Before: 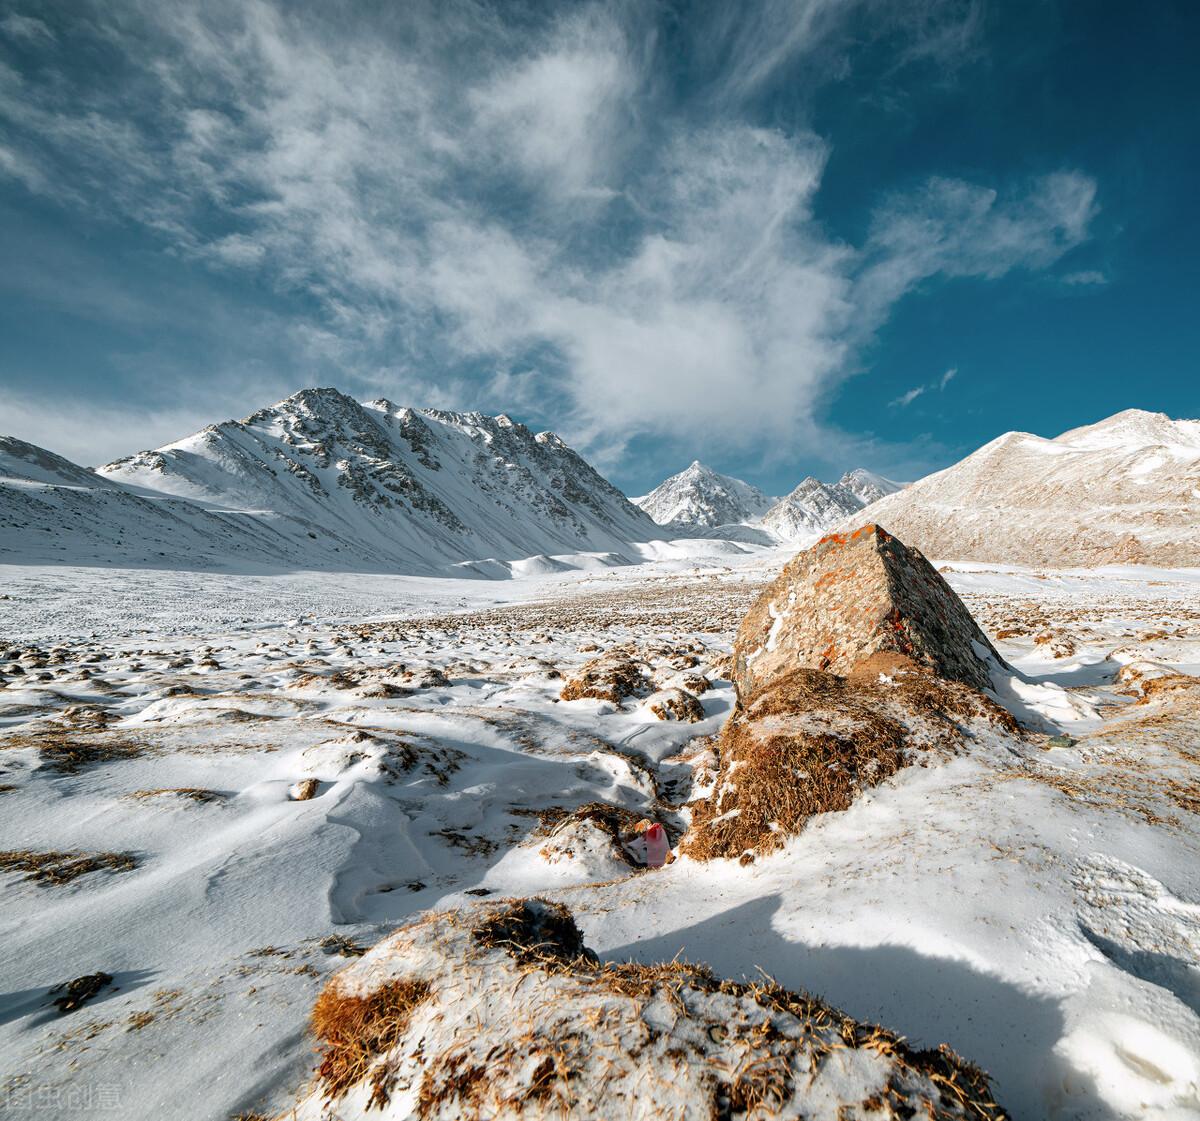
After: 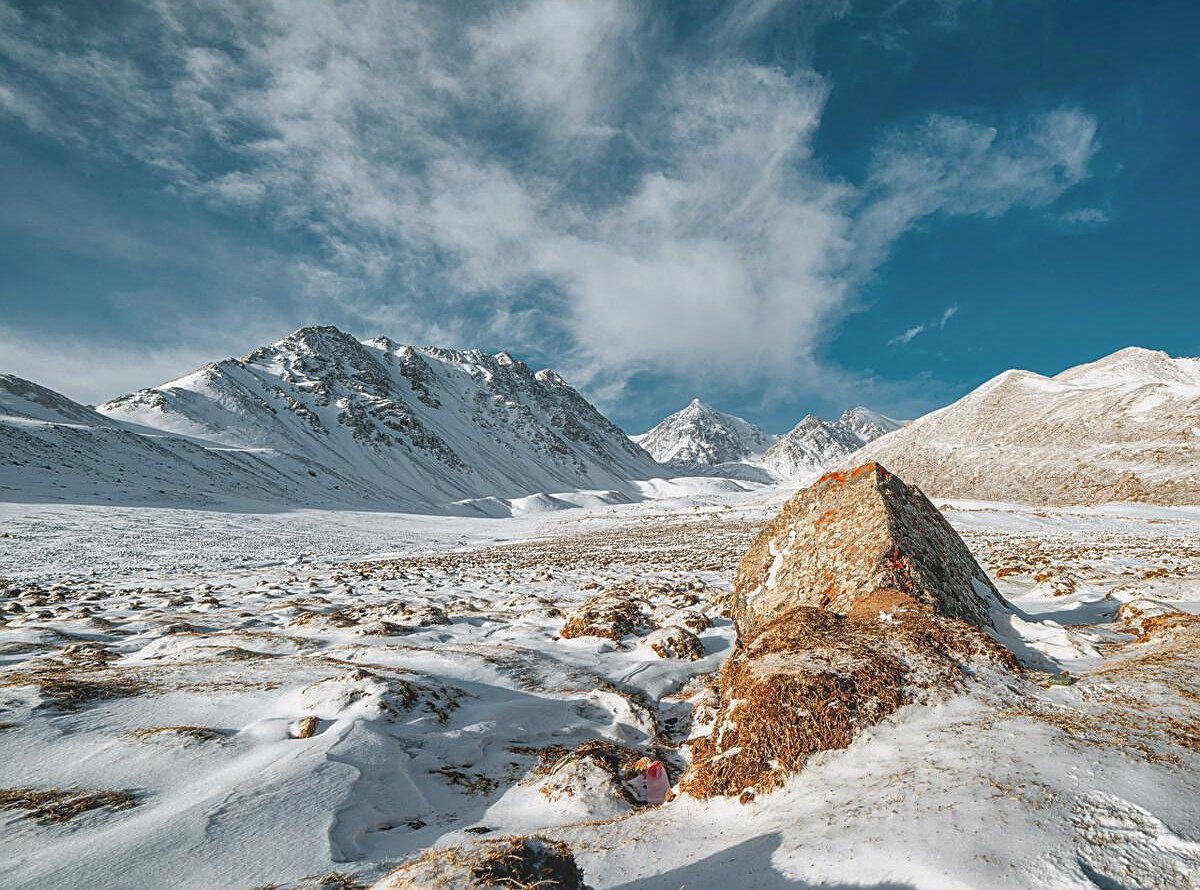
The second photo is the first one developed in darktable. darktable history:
sharpen: on, module defaults
shadows and highlights: soften with gaussian
local contrast: highlights 44%, shadows 7%, detail 100%
crop and rotate: top 5.668%, bottom 14.902%
